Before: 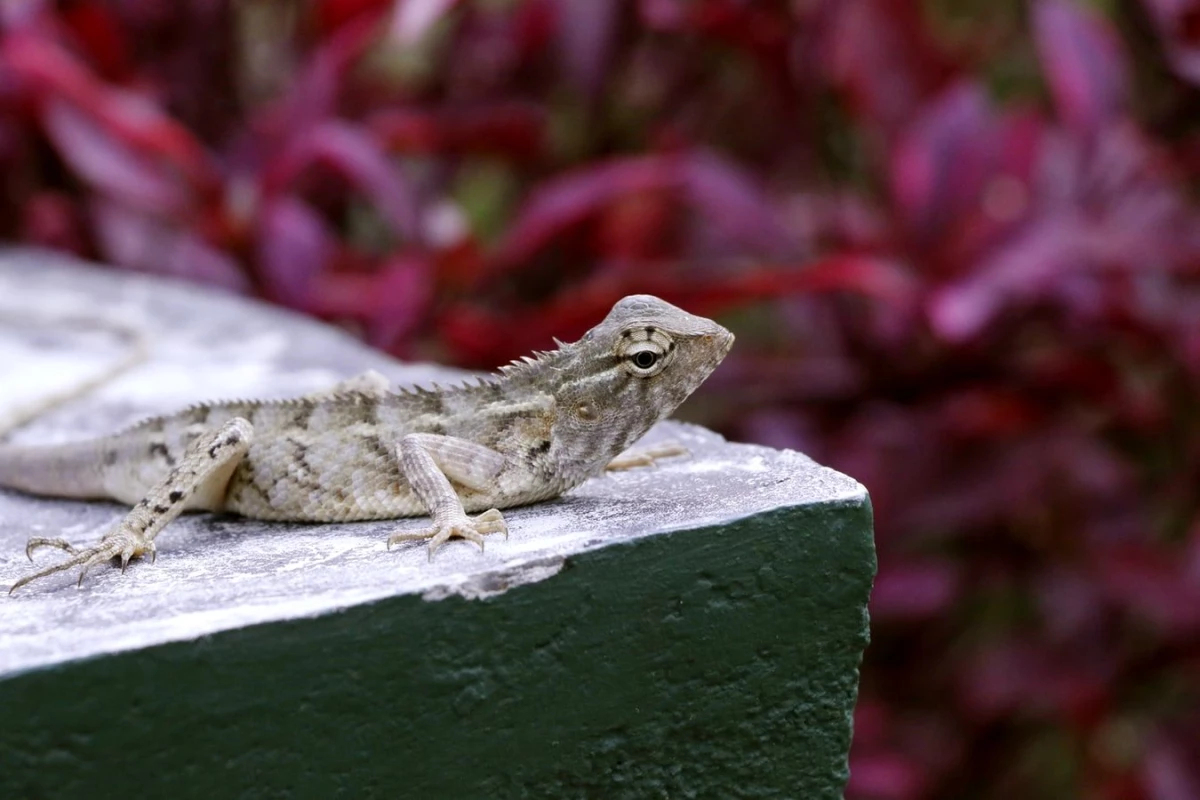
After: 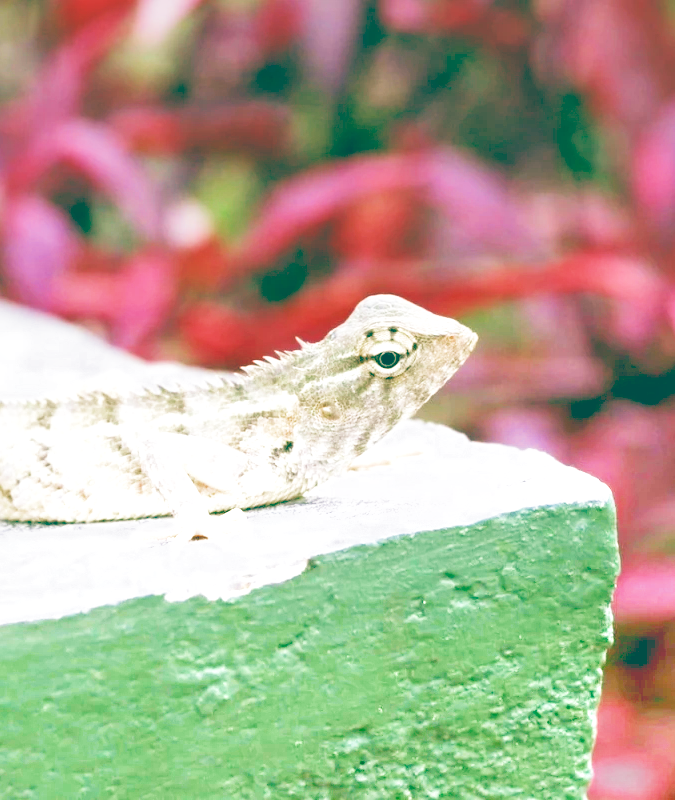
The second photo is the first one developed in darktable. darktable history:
filmic rgb: middle gray luminance 4.29%, black relative exposure -13 EV, white relative exposure 5 EV, threshold 6 EV, target black luminance 0%, hardness 5.19, latitude 59.69%, contrast 0.767, highlights saturation mix 5%, shadows ↔ highlights balance 25.95%, add noise in highlights 0, color science v3 (2019), use custom middle-gray values true, iterations of high-quality reconstruction 0, contrast in highlights soft, enable highlight reconstruction true
color balance rgb: contrast -10%
crop: left 21.496%, right 22.254%
color balance: lift [1.005, 0.99, 1.007, 1.01], gamma [1, 1.034, 1.032, 0.966], gain [0.873, 1.055, 1.067, 0.933]
graduated density: density -3.9 EV
exposure: black level correction 0.001, exposure 0.5 EV, compensate exposure bias true, compensate highlight preservation false
local contrast: mode bilateral grid, contrast 20, coarseness 50, detail 120%, midtone range 0.2
